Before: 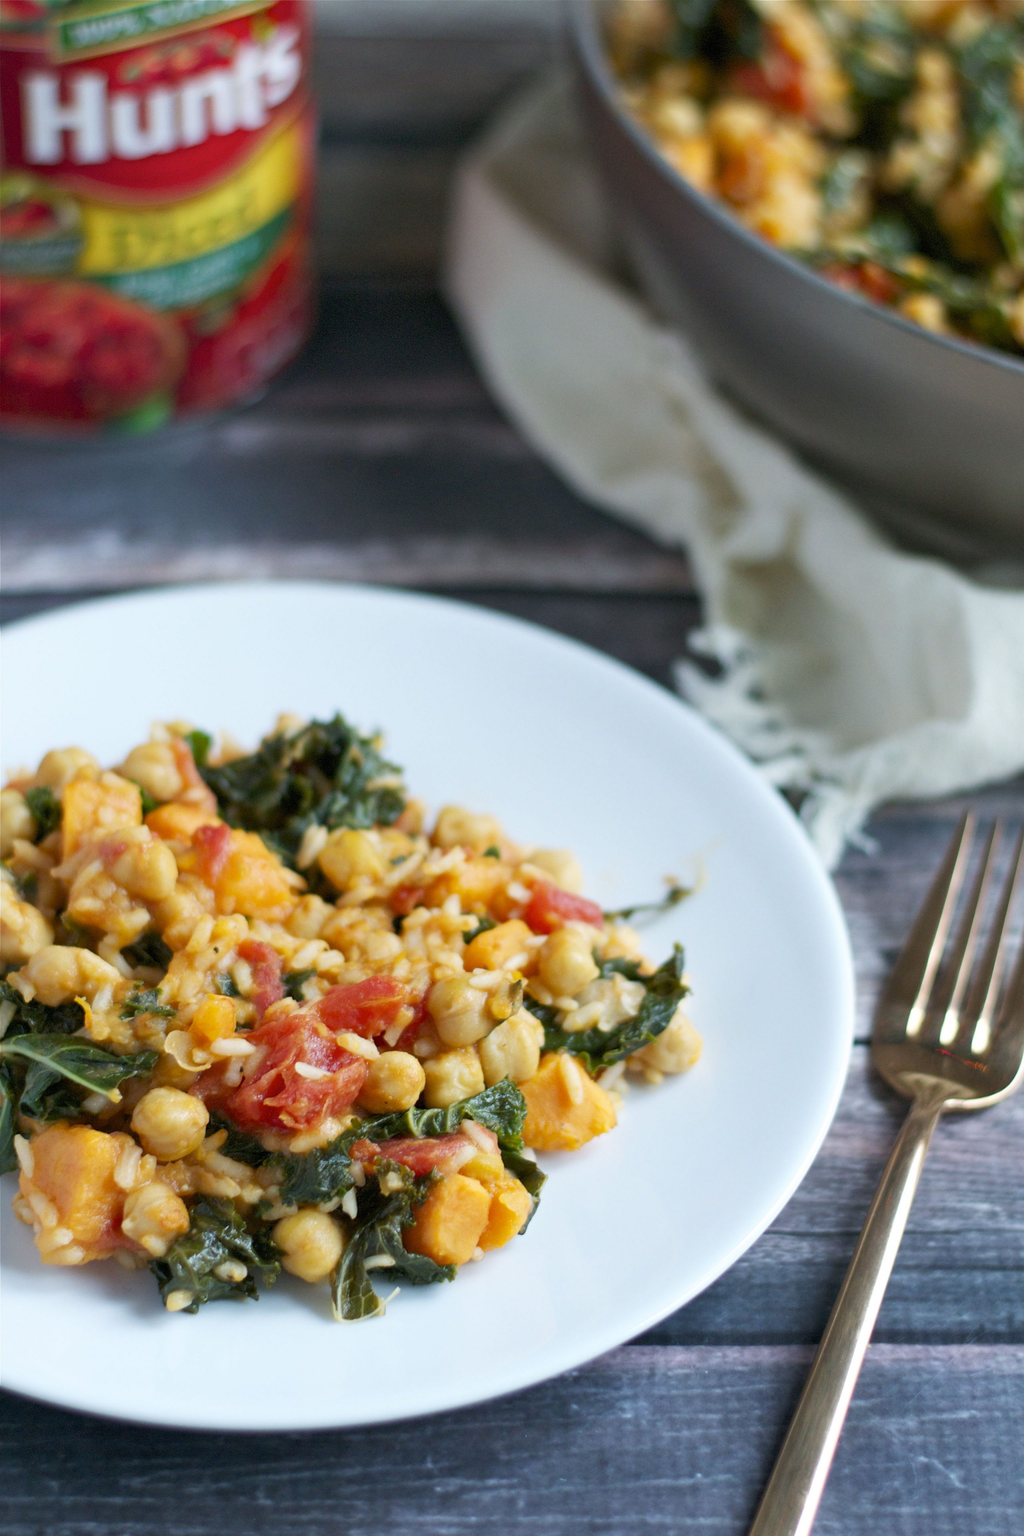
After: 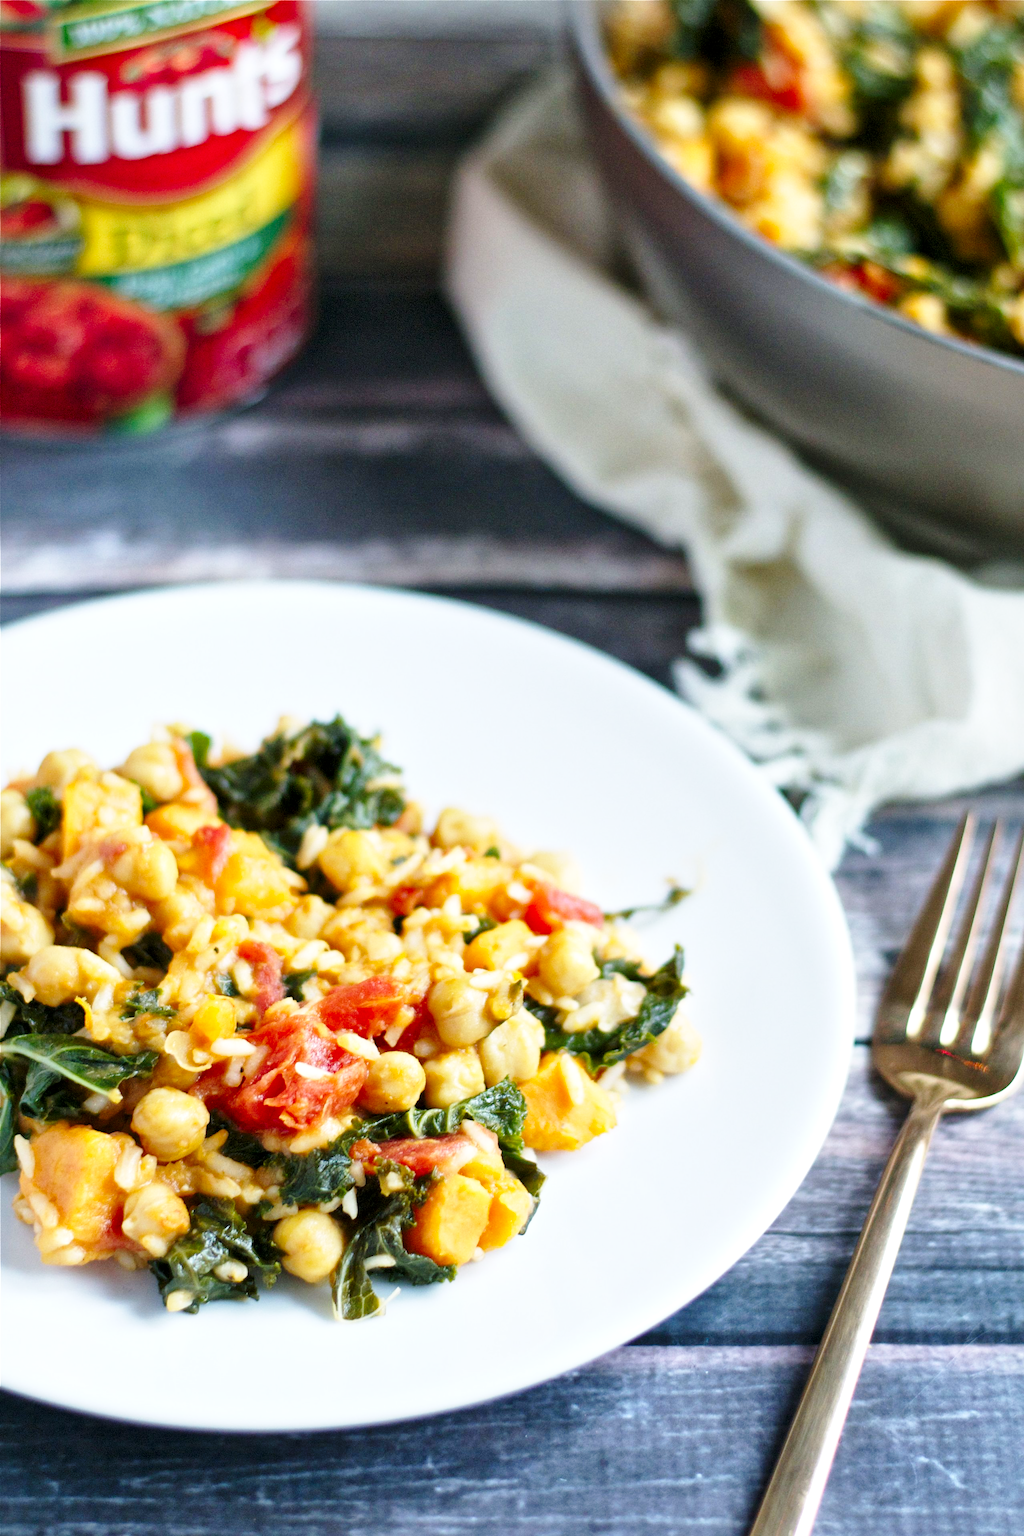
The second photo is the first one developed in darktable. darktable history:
contrast brightness saturation: contrast 0.04, saturation 0.07
base curve: curves: ch0 [(0, 0) (0.028, 0.03) (0.121, 0.232) (0.46, 0.748) (0.859, 0.968) (1, 1)], preserve colors none
exposure: exposure 0.02 EV, compensate highlight preservation false
local contrast: mode bilateral grid, contrast 20, coarseness 50, detail 132%, midtone range 0.2
